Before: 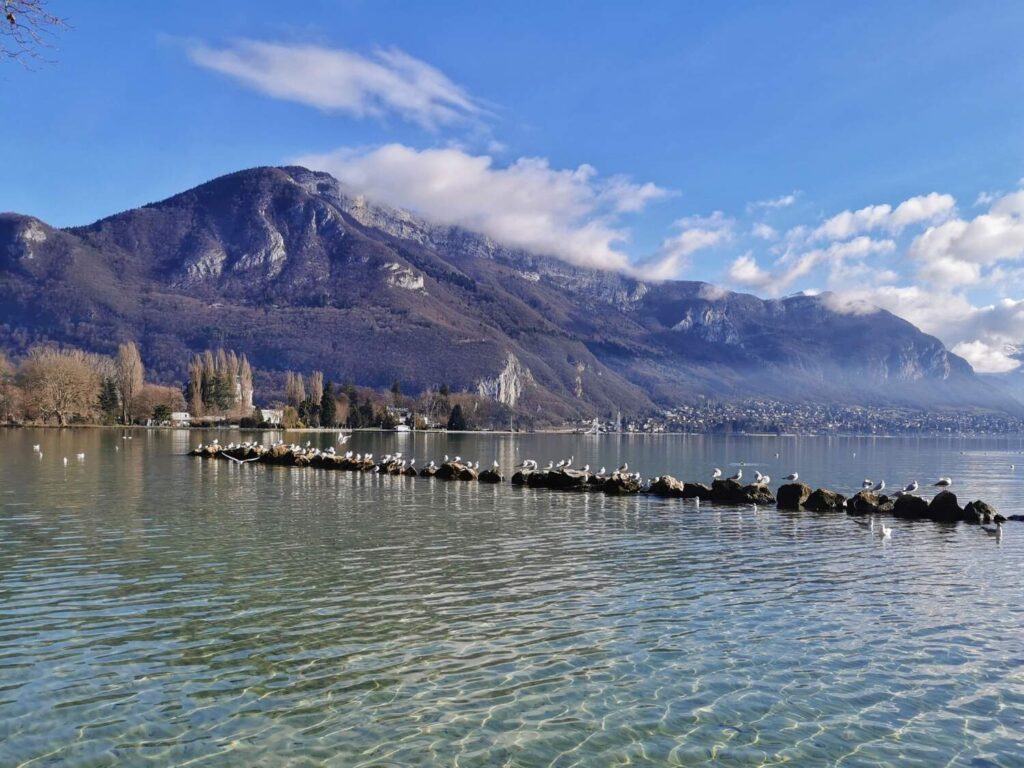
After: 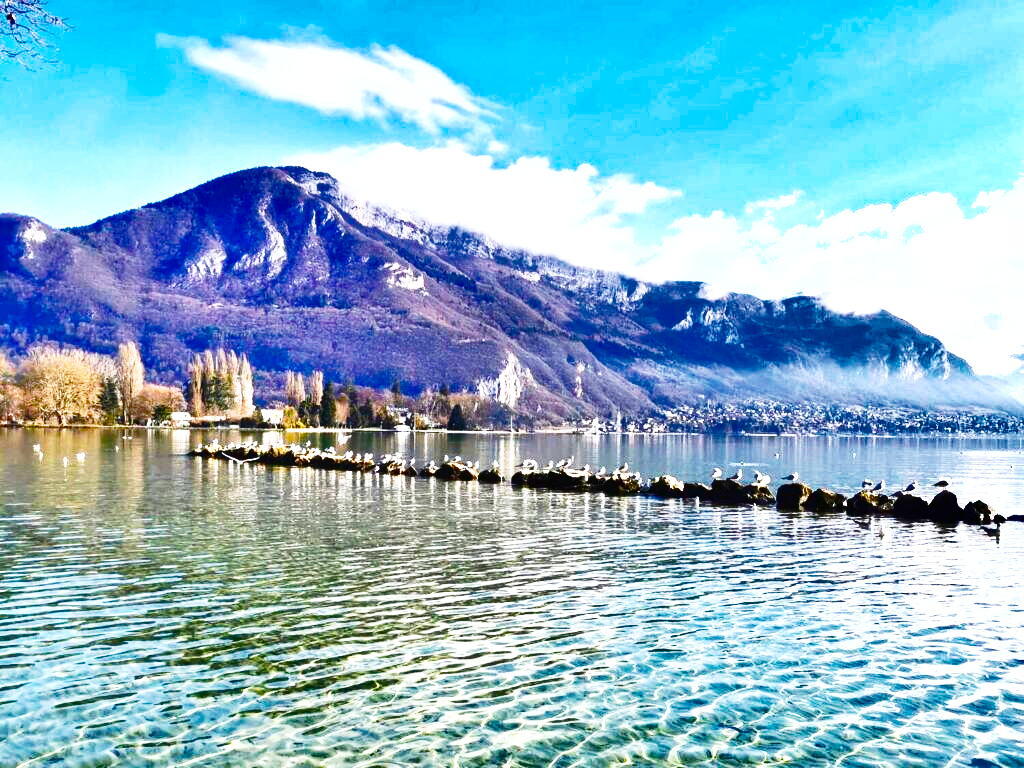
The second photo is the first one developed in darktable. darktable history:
exposure: black level correction 0, exposure 1 EV, compensate exposure bias true, compensate highlight preservation false
base curve: curves: ch0 [(0, 0) (0.028, 0.03) (0.121, 0.232) (0.46, 0.748) (0.859, 0.968) (1, 1)], preserve colors none
shadows and highlights: white point adjustment 0.1, highlights -70, soften with gaussian
color balance rgb: linear chroma grading › global chroma 9%, perceptual saturation grading › global saturation 36%, perceptual saturation grading › shadows 35%, perceptual brilliance grading › global brilliance 15%, perceptual brilliance grading › shadows -35%, global vibrance 15%
